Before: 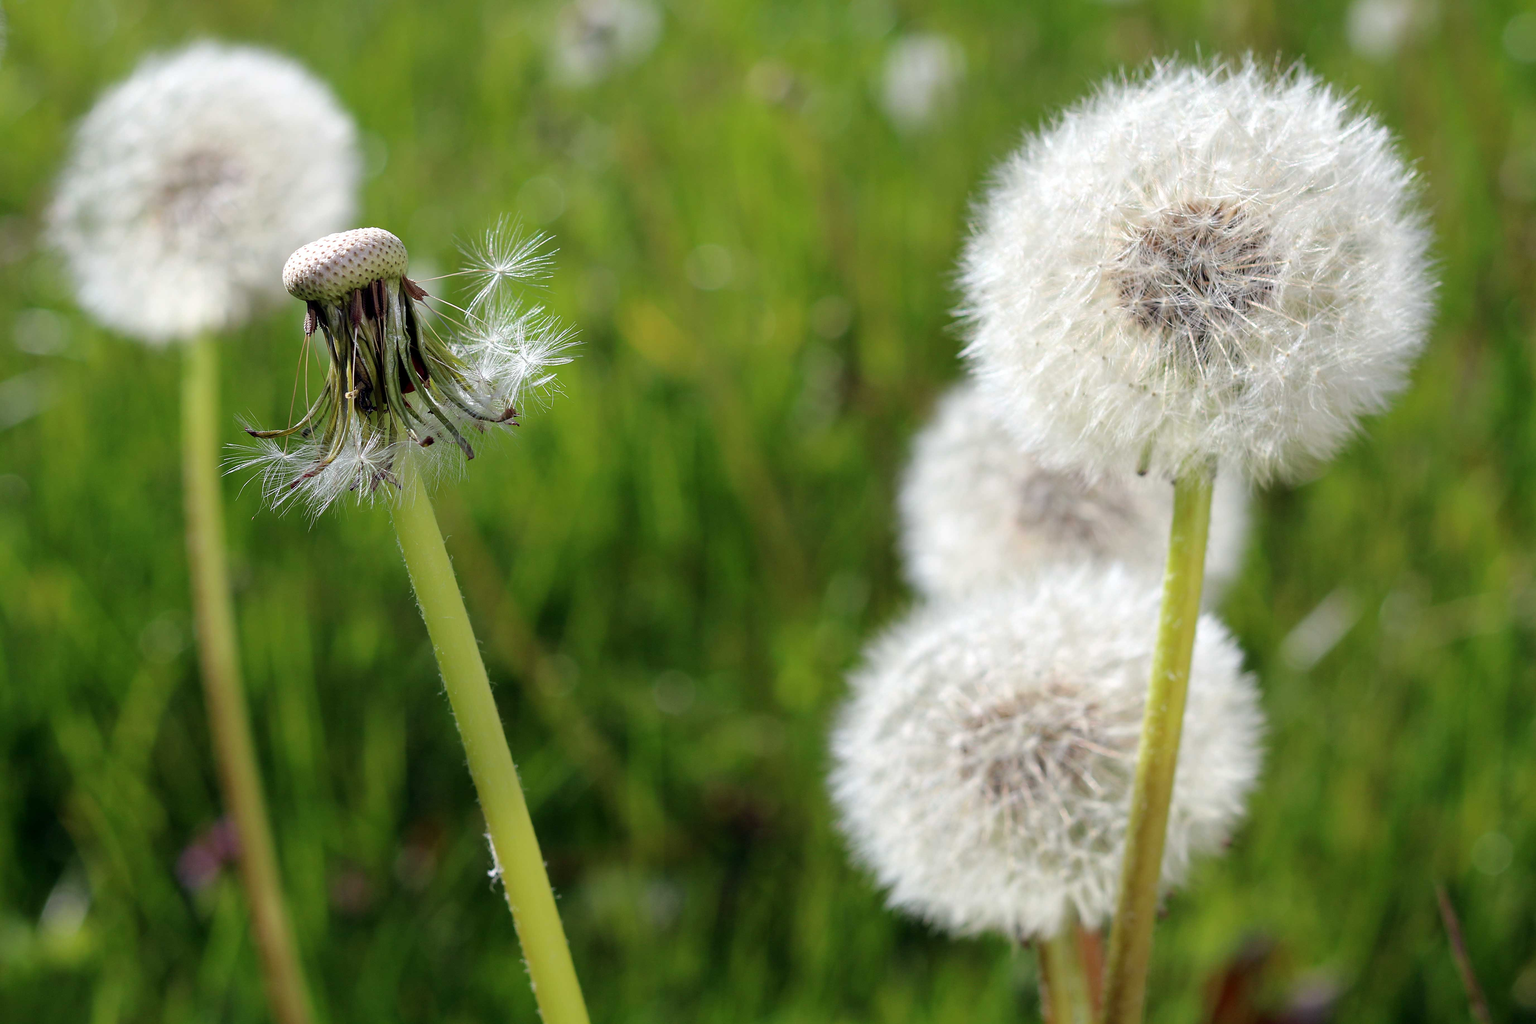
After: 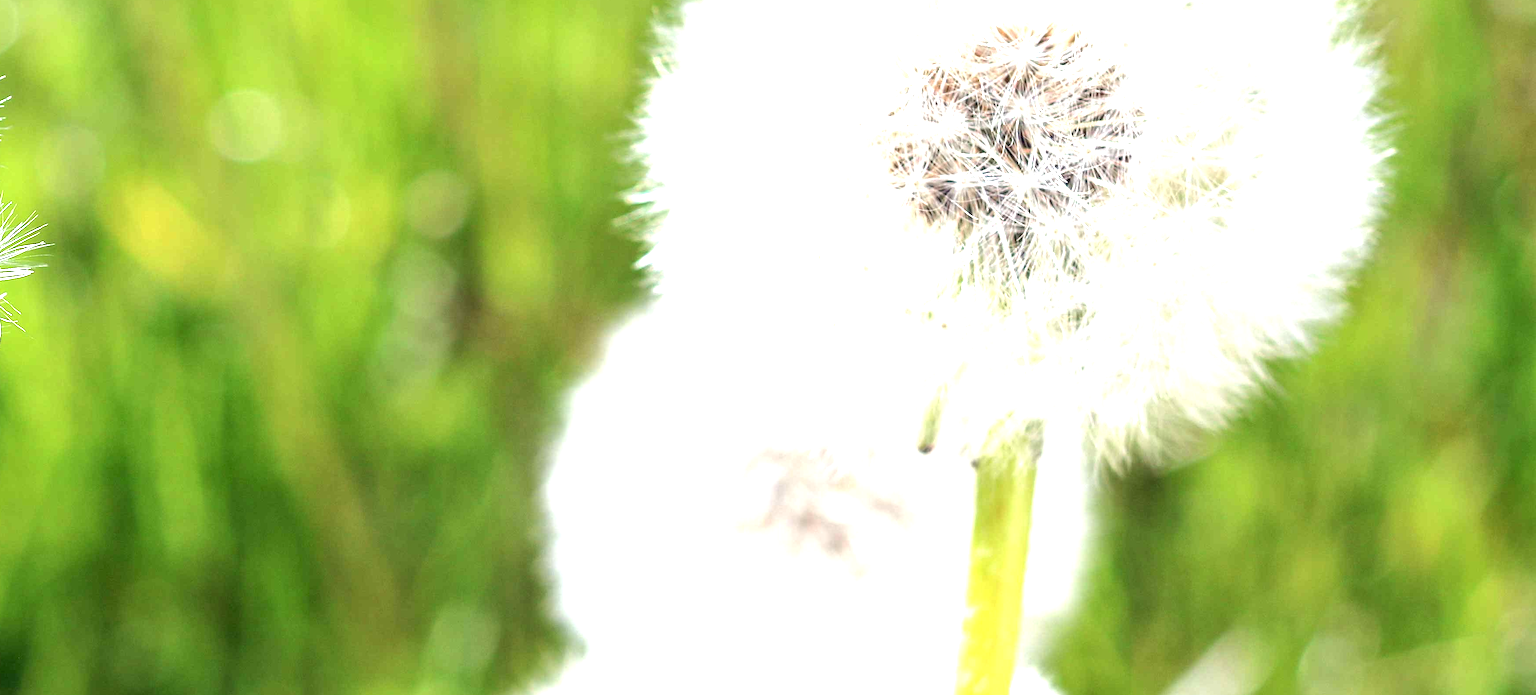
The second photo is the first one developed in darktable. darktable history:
crop: left 36.005%, top 18.293%, right 0.31%, bottom 38.444%
local contrast: on, module defaults
exposure: black level correction 0, exposure 1.45 EV, compensate exposure bias true, compensate highlight preservation false
